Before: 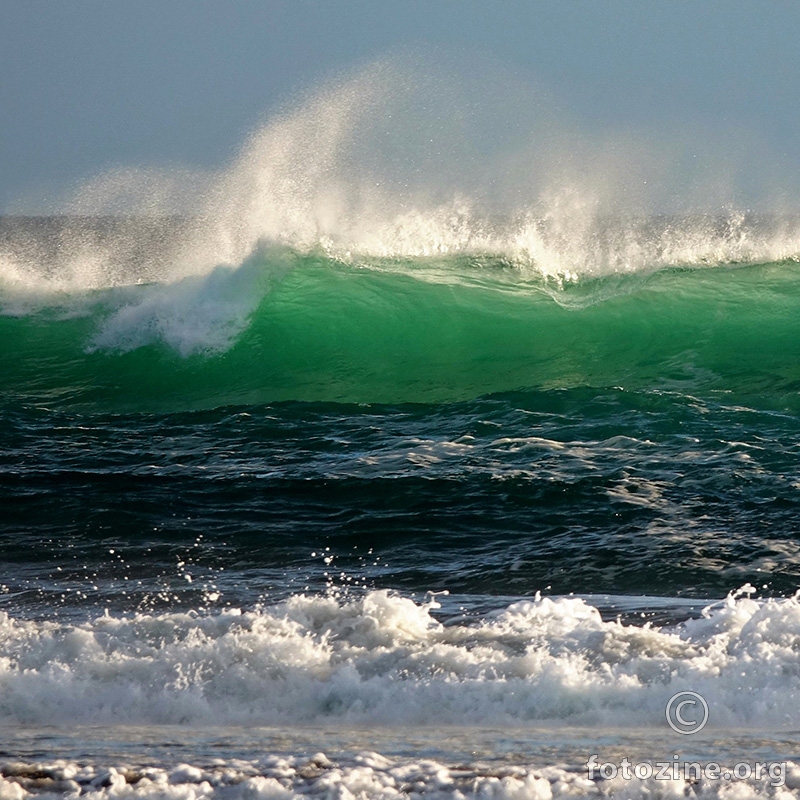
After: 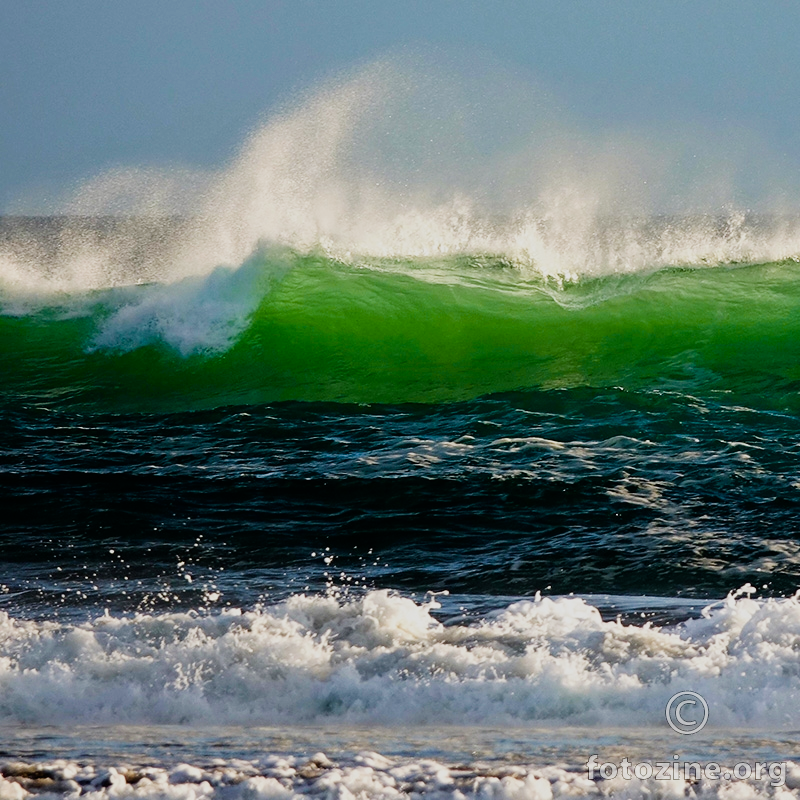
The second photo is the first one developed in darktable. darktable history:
color zones: curves: ch2 [(0, 0.5) (0.143, 0.5) (0.286, 0.489) (0.415, 0.421) (0.571, 0.5) (0.714, 0.5) (0.857, 0.5) (1, 0.5)]
color balance: output saturation 120%
sigmoid: on, module defaults
